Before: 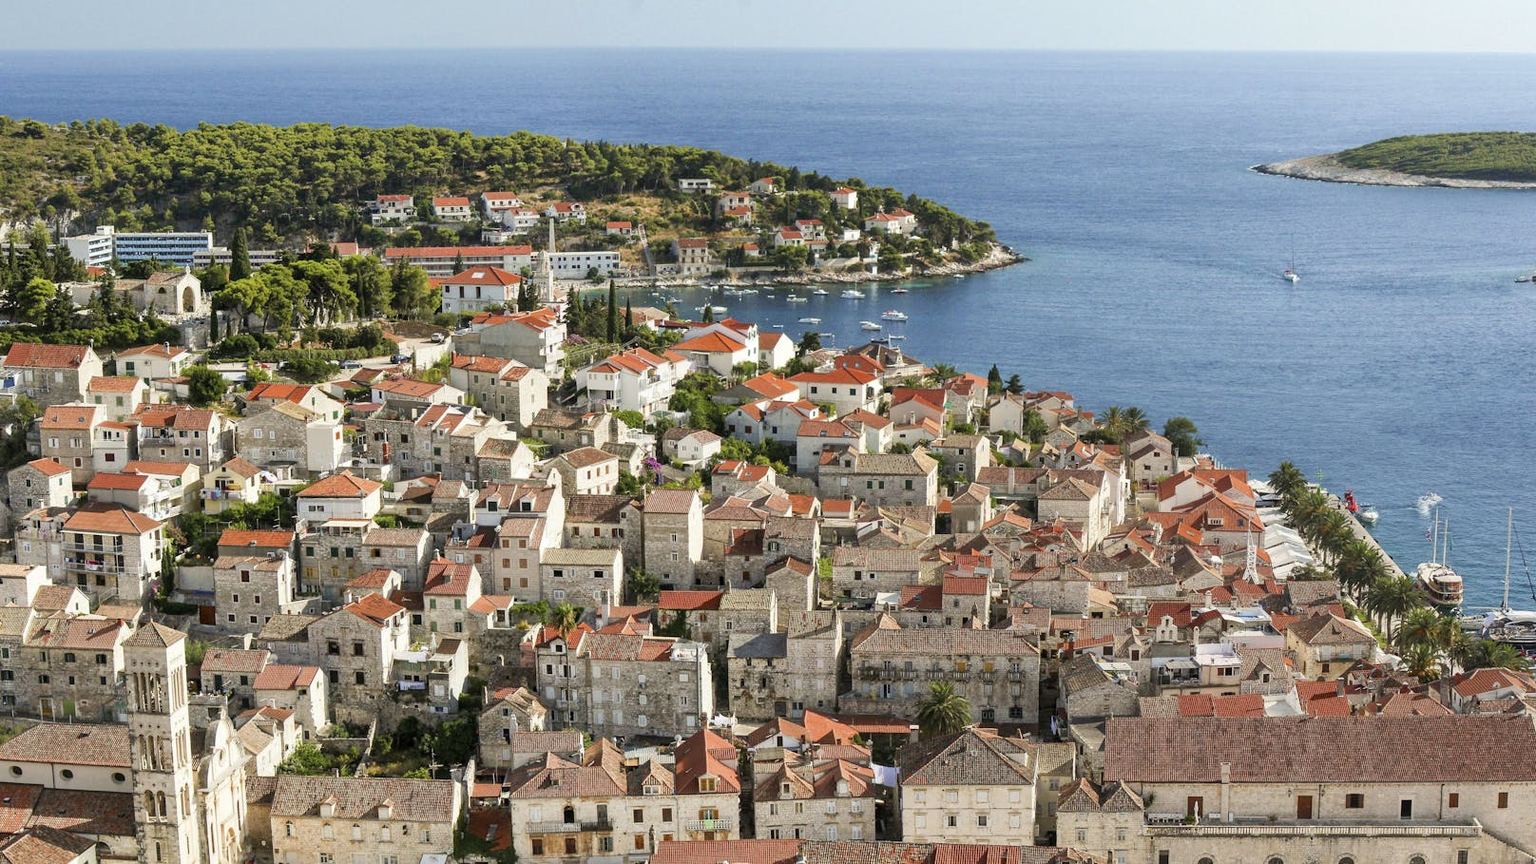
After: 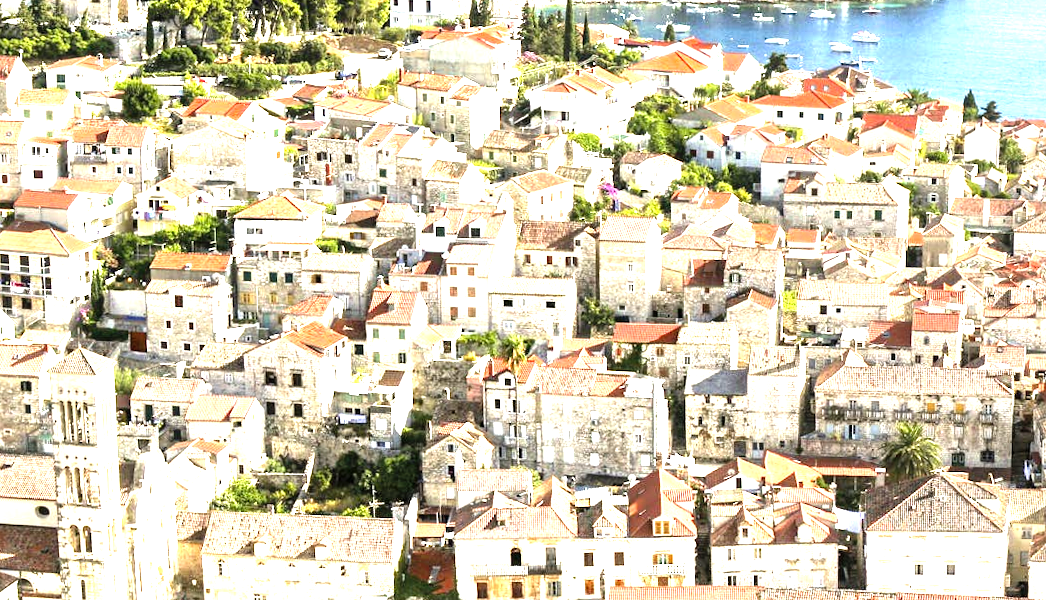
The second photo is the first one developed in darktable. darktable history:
crop and rotate: angle -0.821°, left 3.636%, top 32.286%, right 29.981%
exposure: compensate exposure bias true, compensate highlight preservation false
levels: levels [0, 0.281, 0.562]
